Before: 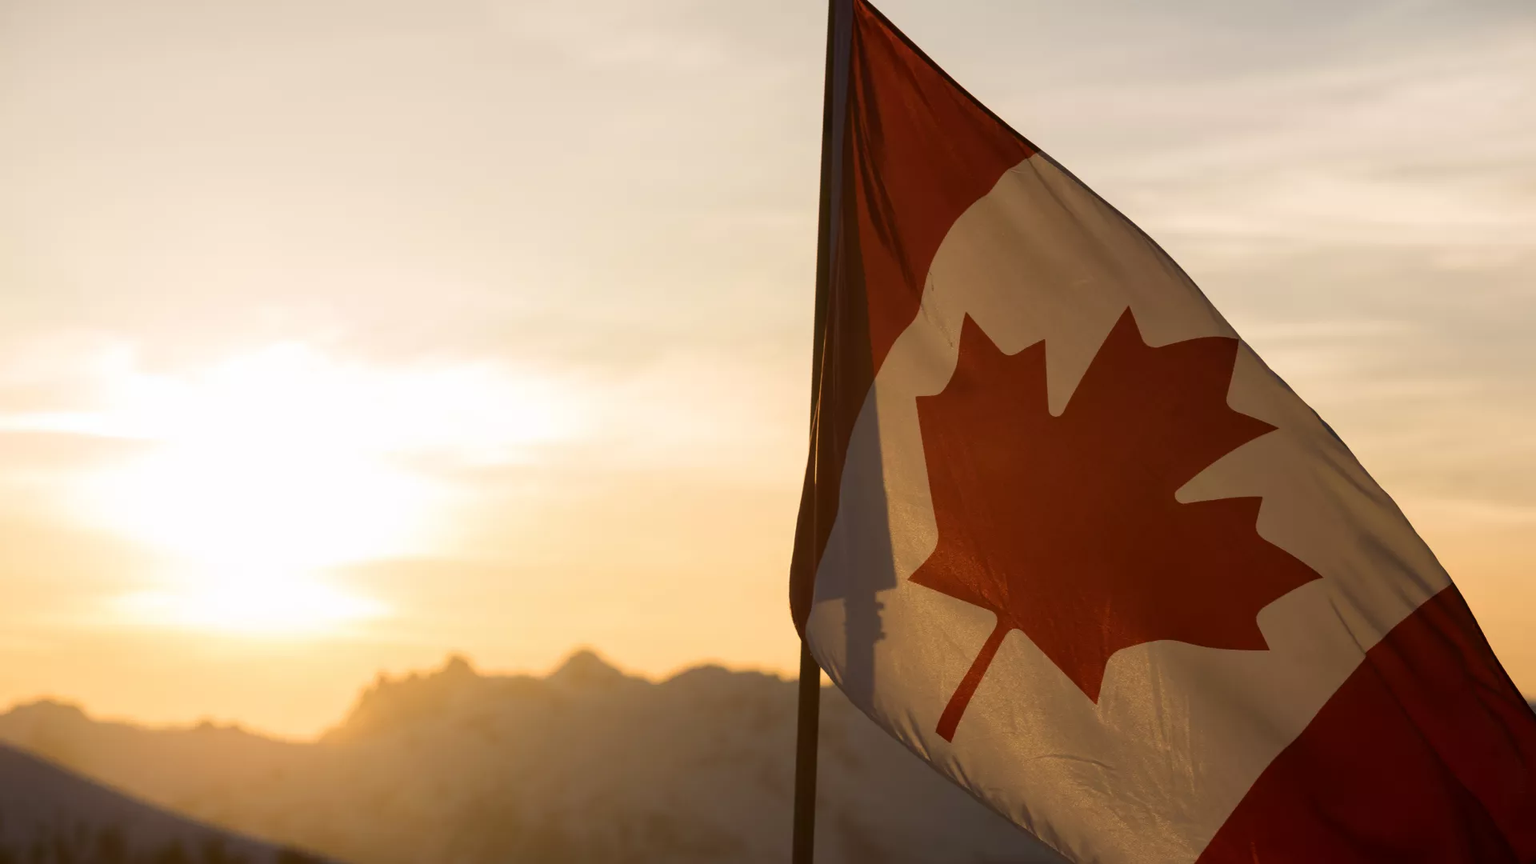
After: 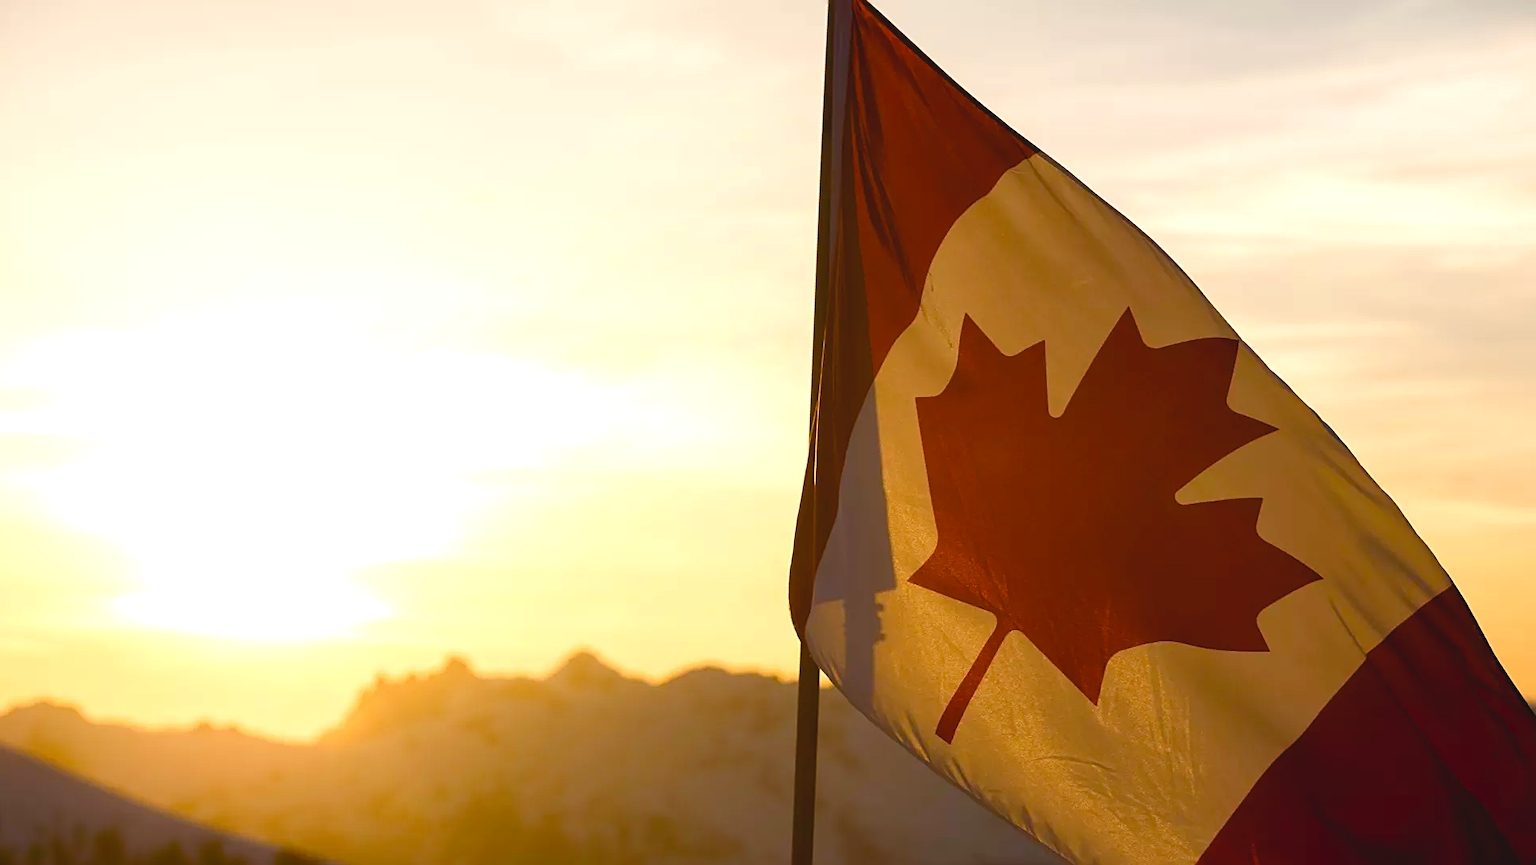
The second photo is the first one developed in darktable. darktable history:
contrast brightness saturation: contrast -0.12
color balance rgb: perceptual saturation grading › global saturation 45.022%, perceptual saturation grading › highlights -50.535%, perceptual saturation grading › shadows 30.039%, perceptual brilliance grading › global brilliance 18.643%, global vibrance 10.02%
crop and rotate: left 0.16%, bottom 0.01%
tone equalizer: edges refinement/feathering 500, mask exposure compensation -1.57 EV, preserve details no
sharpen: on, module defaults
